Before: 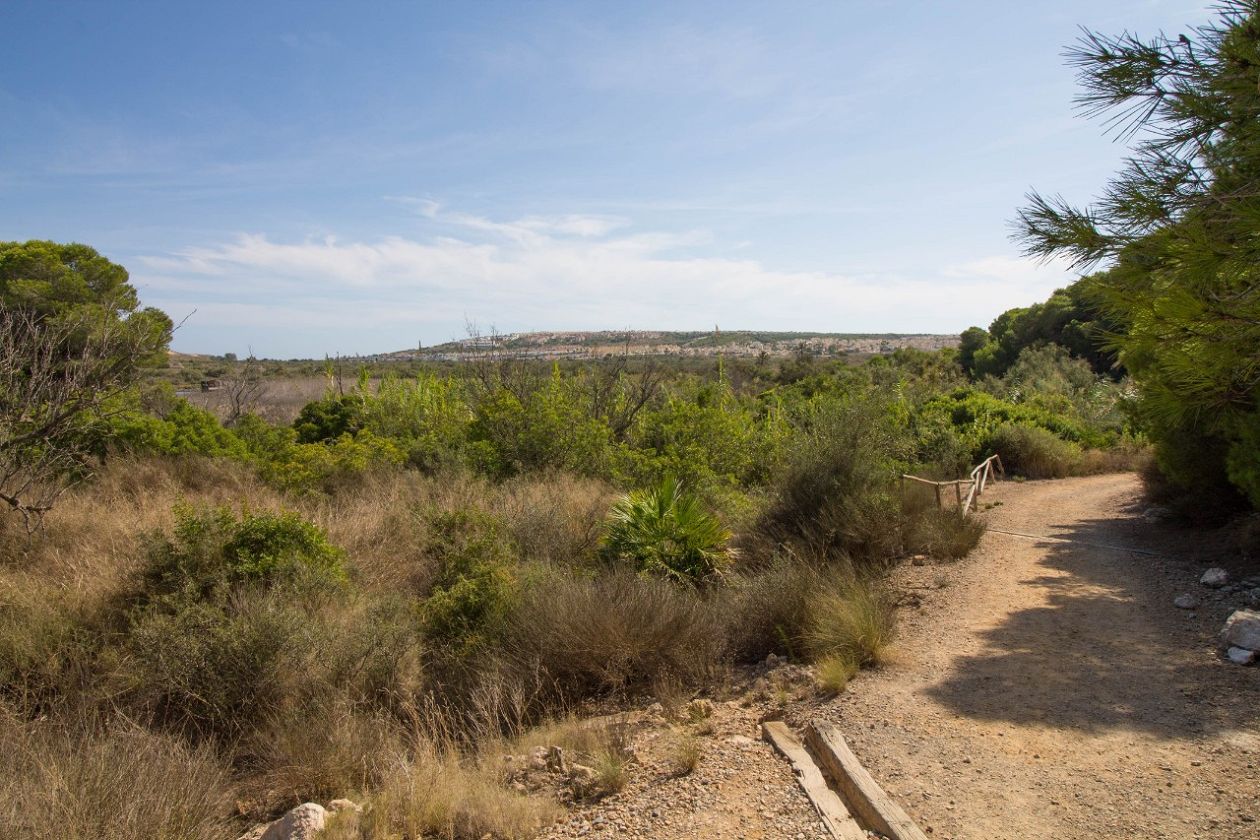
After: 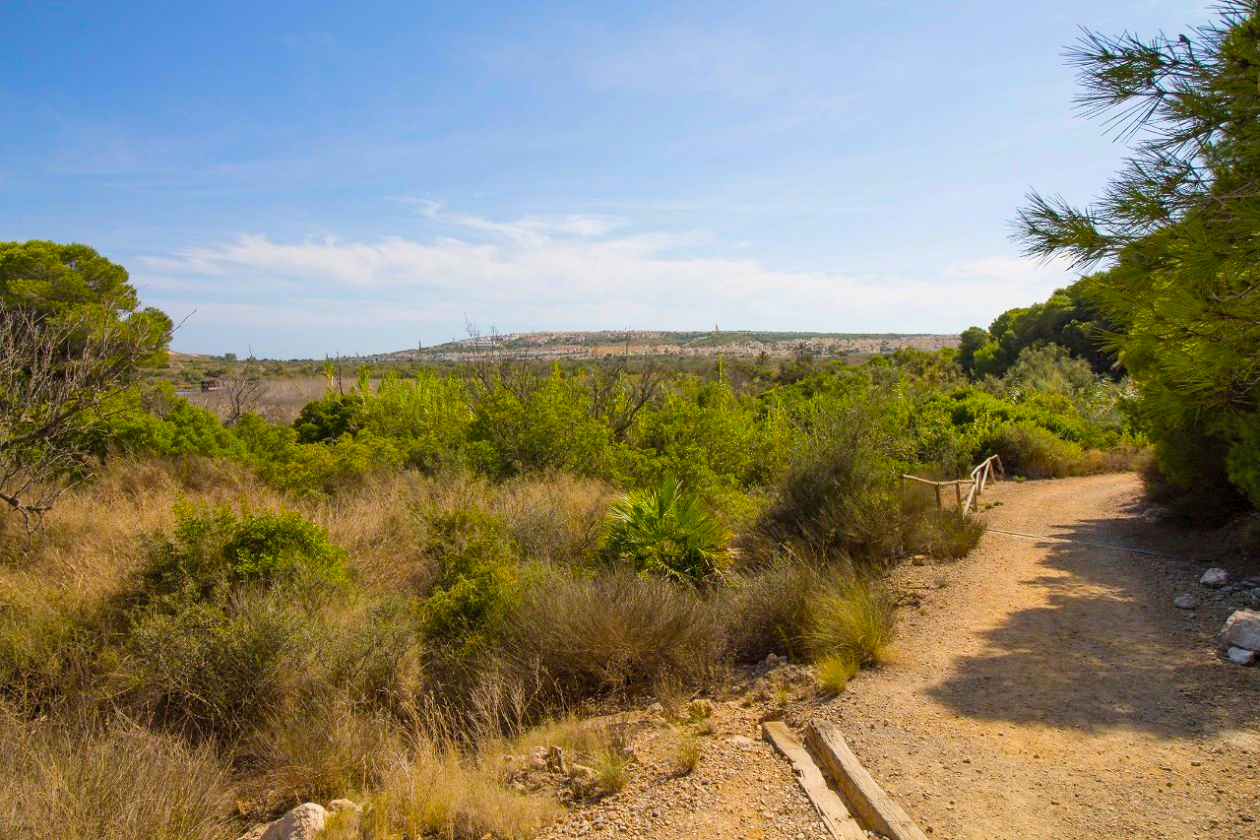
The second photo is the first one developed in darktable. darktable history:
shadows and highlights: shadows 30.86, highlights 0, soften with gaussian
color balance rgb: perceptual saturation grading › global saturation 25%, perceptual brilliance grading › mid-tones 10%, perceptual brilliance grading › shadows 15%, global vibrance 20%
